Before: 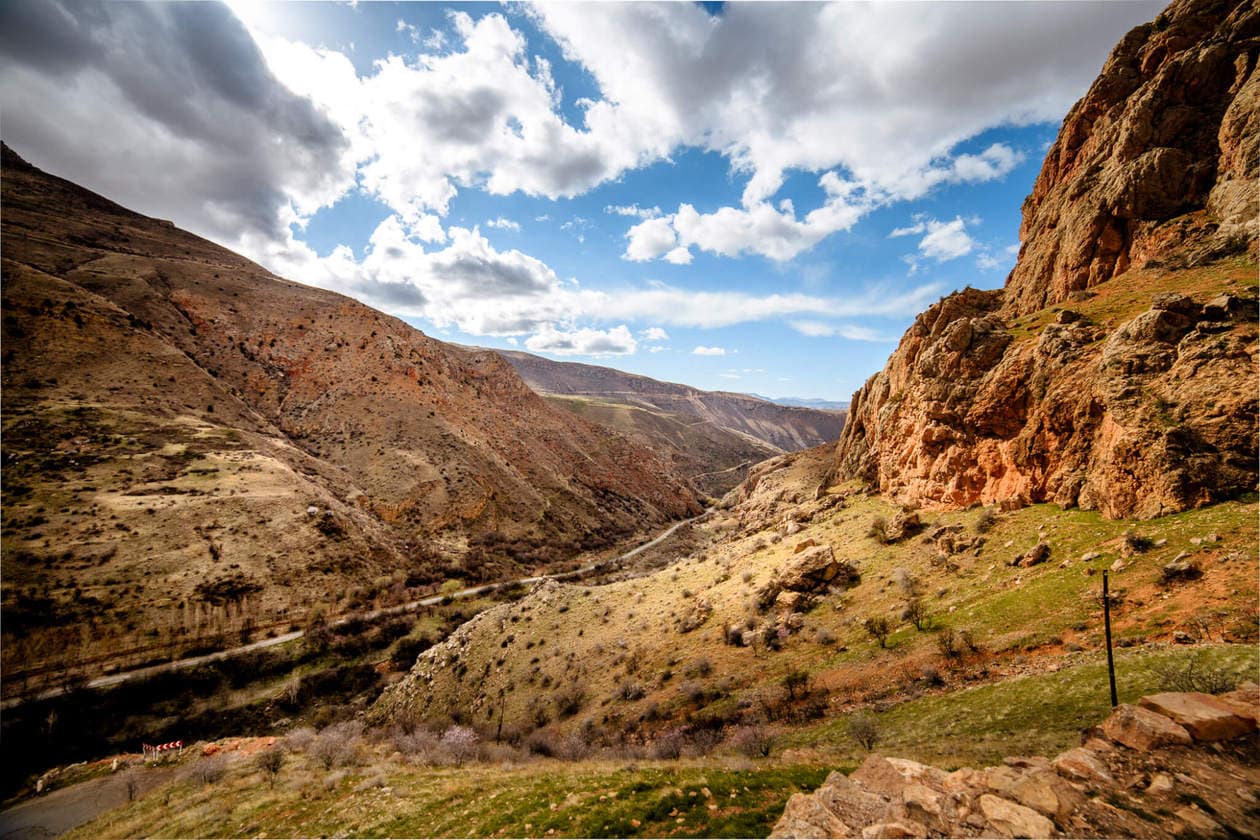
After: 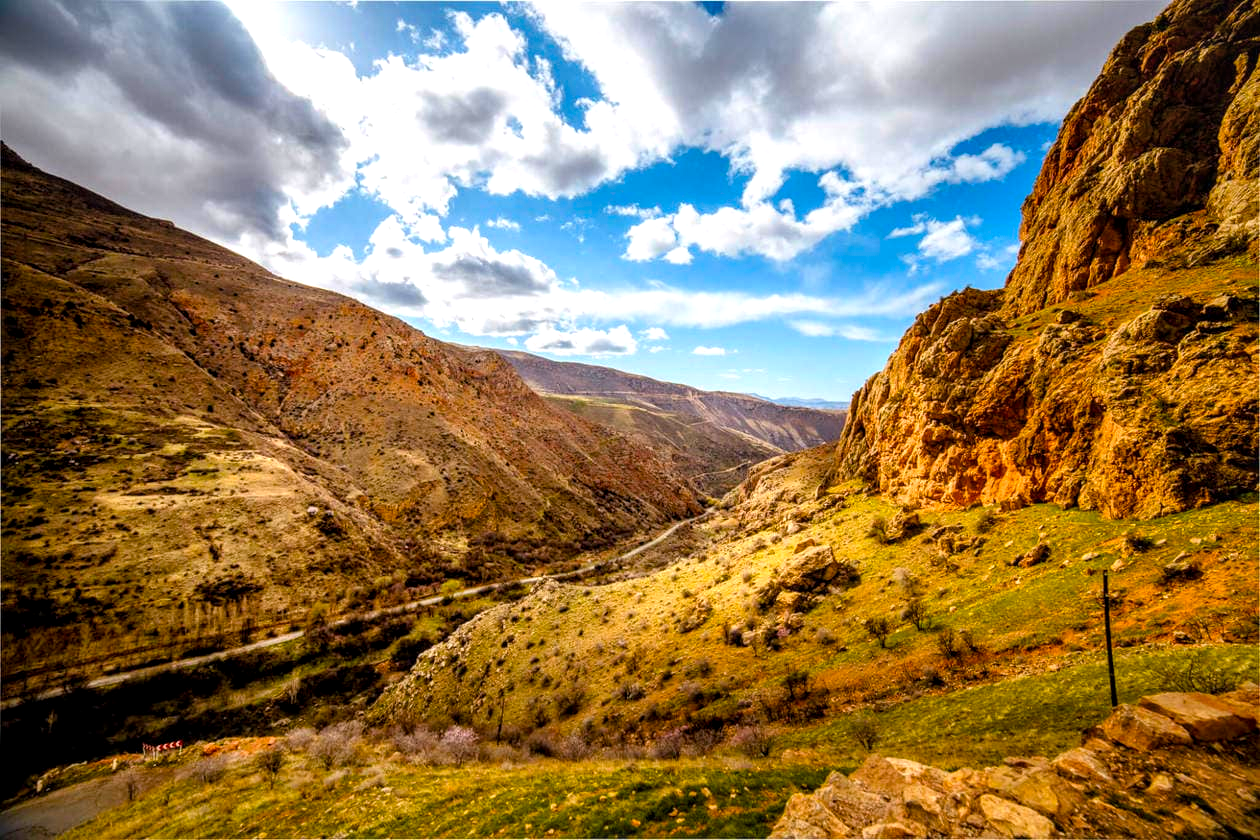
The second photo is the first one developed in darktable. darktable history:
color correction: highlights a* -0.137, highlights b* 0.137
color balance rgb: perceptual saturation grading › global saturation 30%, global vibrance 30%
exposure: exposure 0.2 EV, compensate highlight preservation false
local contrast: on, module defaults
